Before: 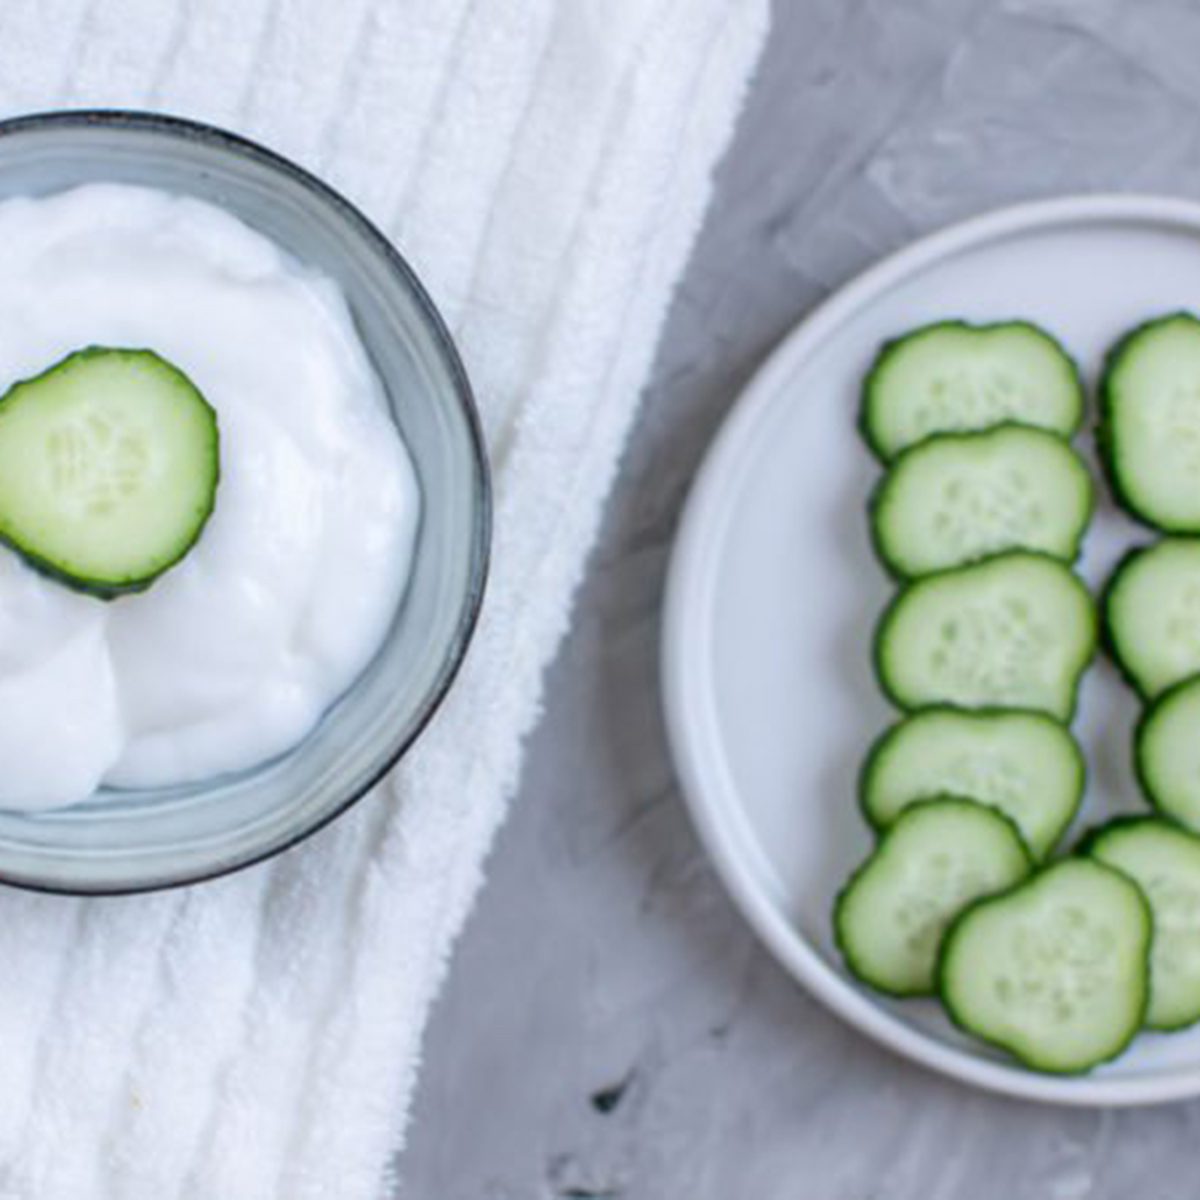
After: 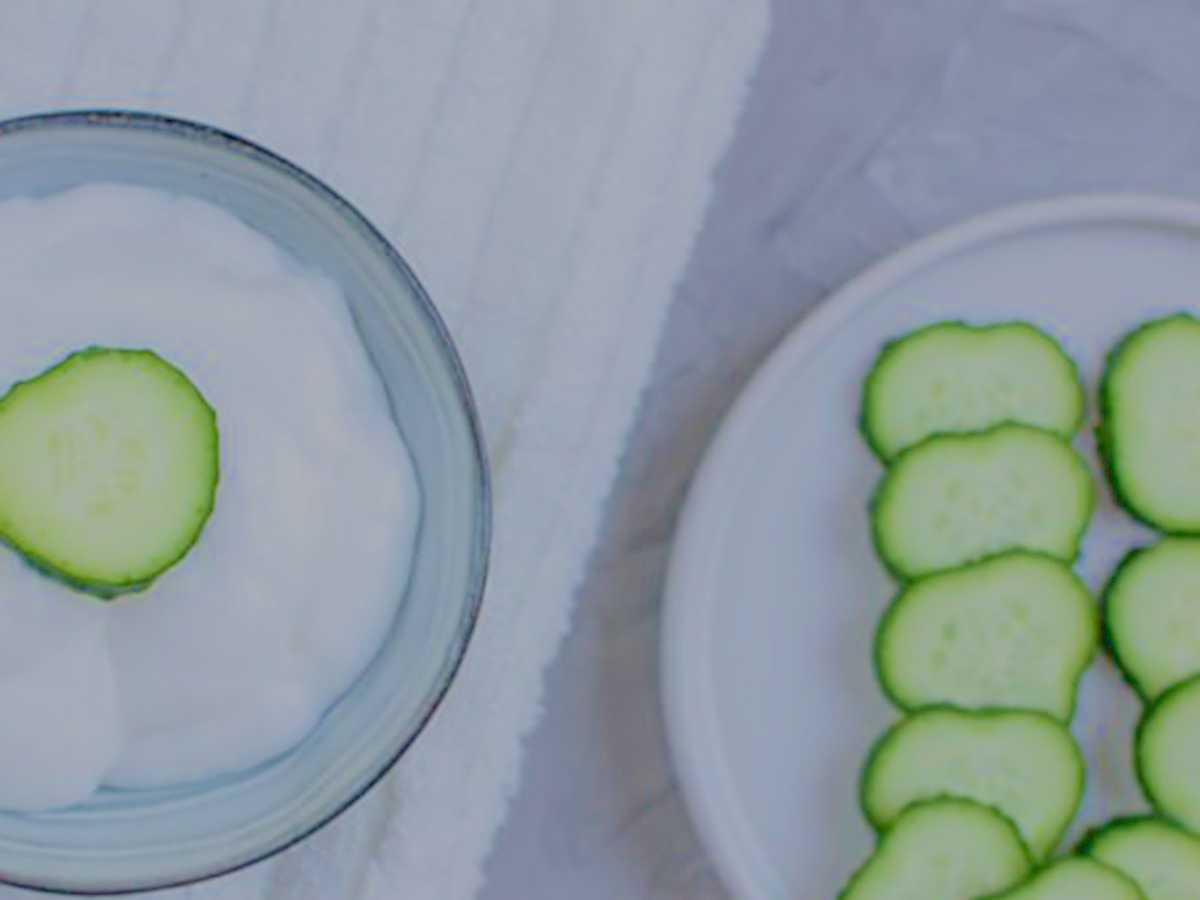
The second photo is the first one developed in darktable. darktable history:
crop: bottom 24.991%
velvia: on, module defaults
sharpen: on, module defaults
filmic rgb: black relative exposure -15.88 EV, white relative exposure 7.96 EV, threshold 5.98 EV, hardness 4.1, latitude 50.16%, contrast 0.507, color science v5 (2021), contrast in shadows safe, contrast in highlights safe, enable highlight reconstruction true
exposure: exposure 0.516 EV, compensate highlight preservation false
